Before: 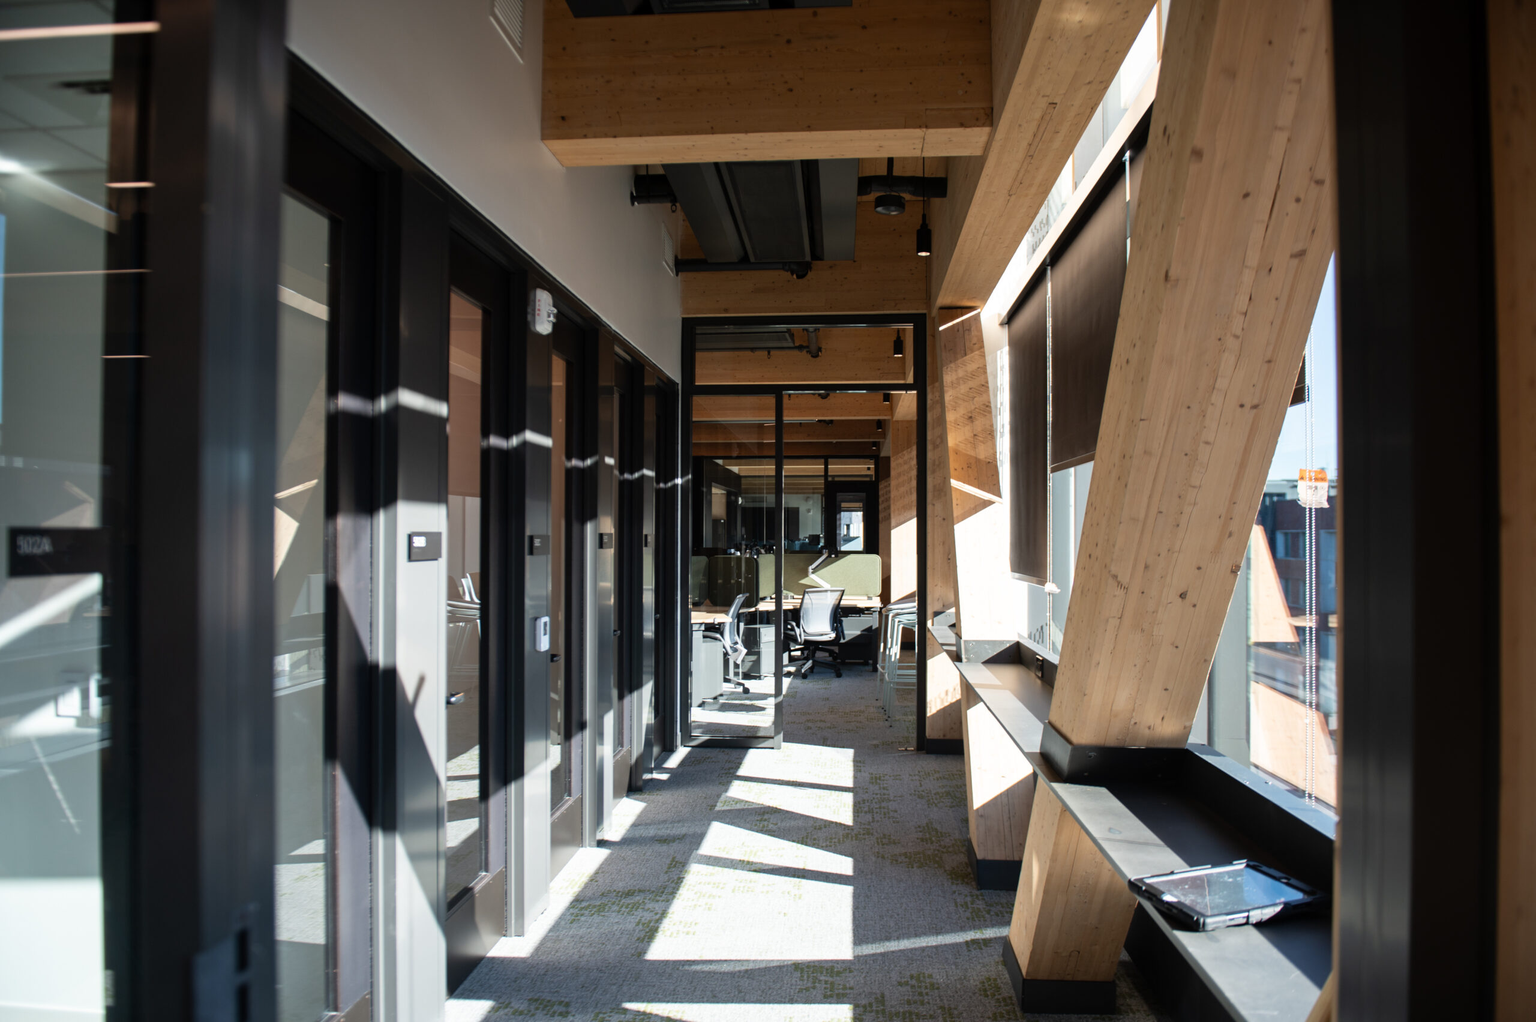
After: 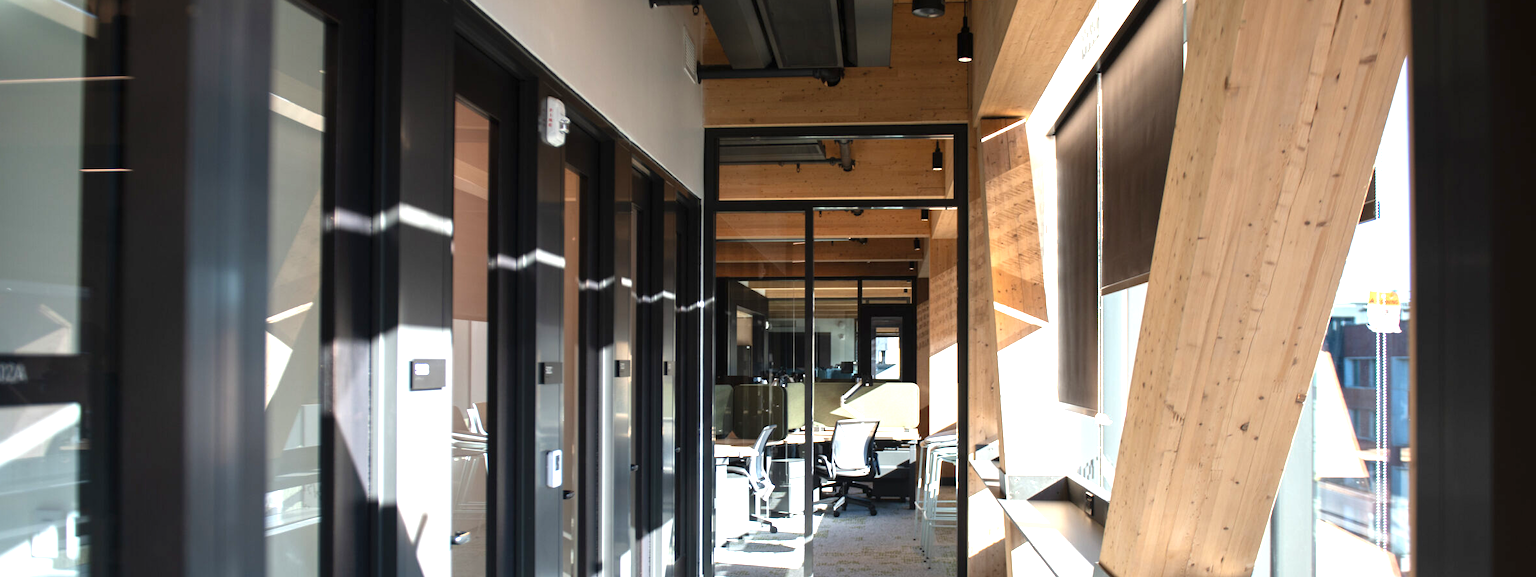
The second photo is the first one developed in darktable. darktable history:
crop: left 1.82%, top 19.493%, right 5.256%, bottom 28.006%
exposure: black level correction 0, exposure 1 EV, compensate highlight preservation false
